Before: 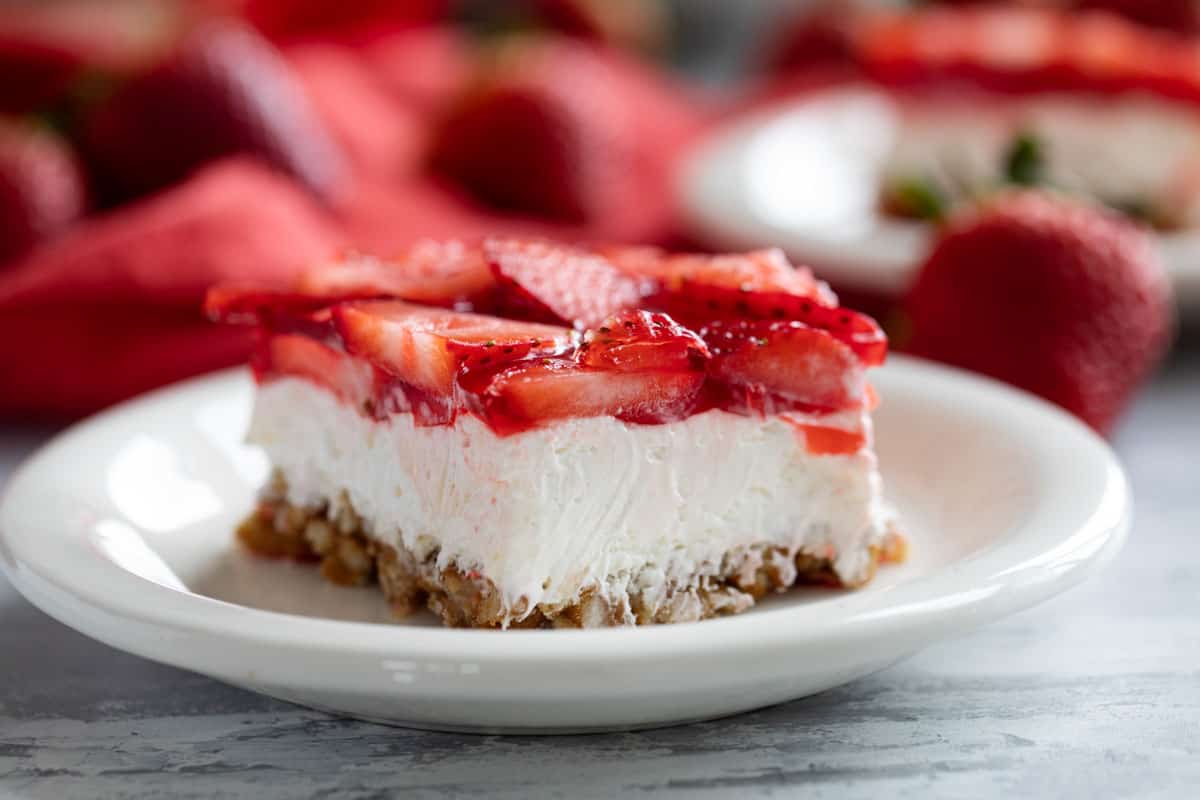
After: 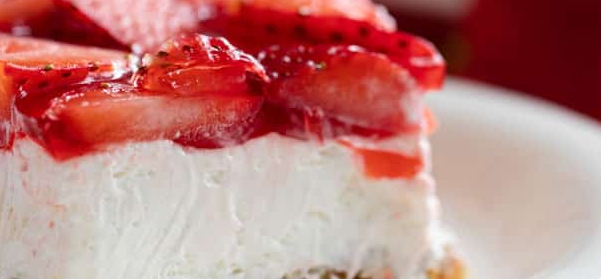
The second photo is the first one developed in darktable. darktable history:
crop: left 36.864%, top 34.61%, right 12.996%, bottom 30.395%
